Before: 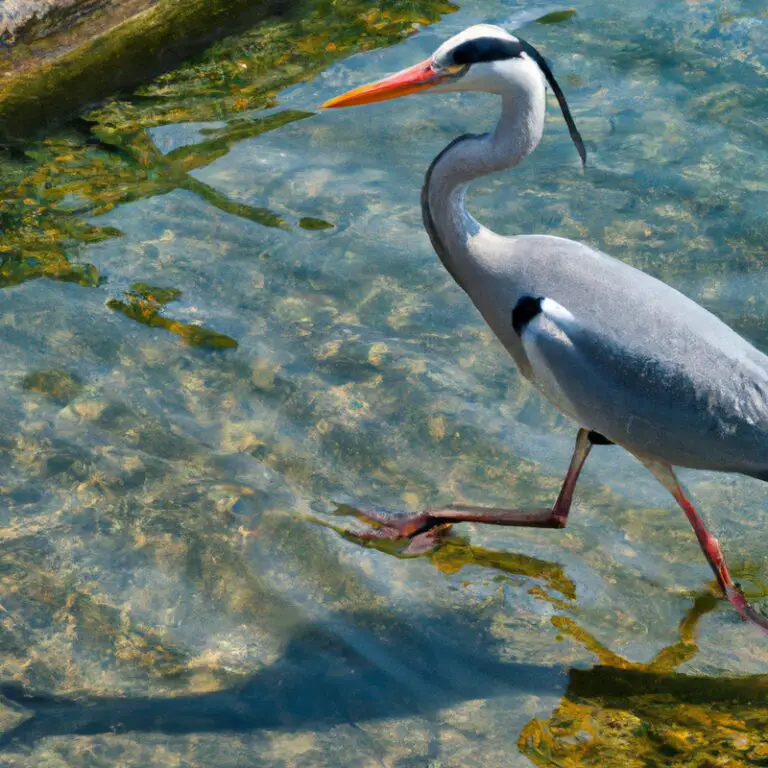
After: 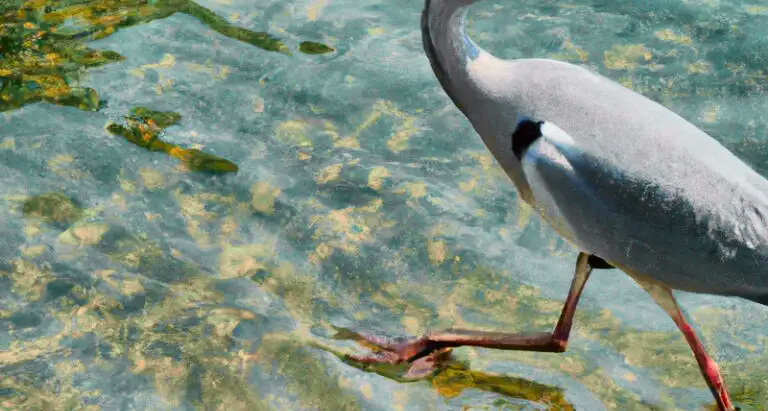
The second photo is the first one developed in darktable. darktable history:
crop and rotate: top 23.043%, bottom 23.437%
tone curve: curves: ch0 [(0, 0.006) (0.184, 0.172) (0.405, 0.46) (0.456, 0.528) (0.634, 0.728) (0.877, 0.89) (0.984, 0.935)]; ch1 [(0, 0) (0.443, 0.43) (0.492, 0.495) (0.566, 0.582) (0.595, 0.606) (0.608, 0.609) (0.65, 0.677) (1, 1)]; ch2 [(0, 0) (0.33, 0.301) (0.421, 0.443) (0.447, 0.489) (0.492, 0.495) (0.537, 0.583) (0.586, 0.591) (0.663, 0.686) (1, 1)], color space Lab, independent channels, preserve colors none
